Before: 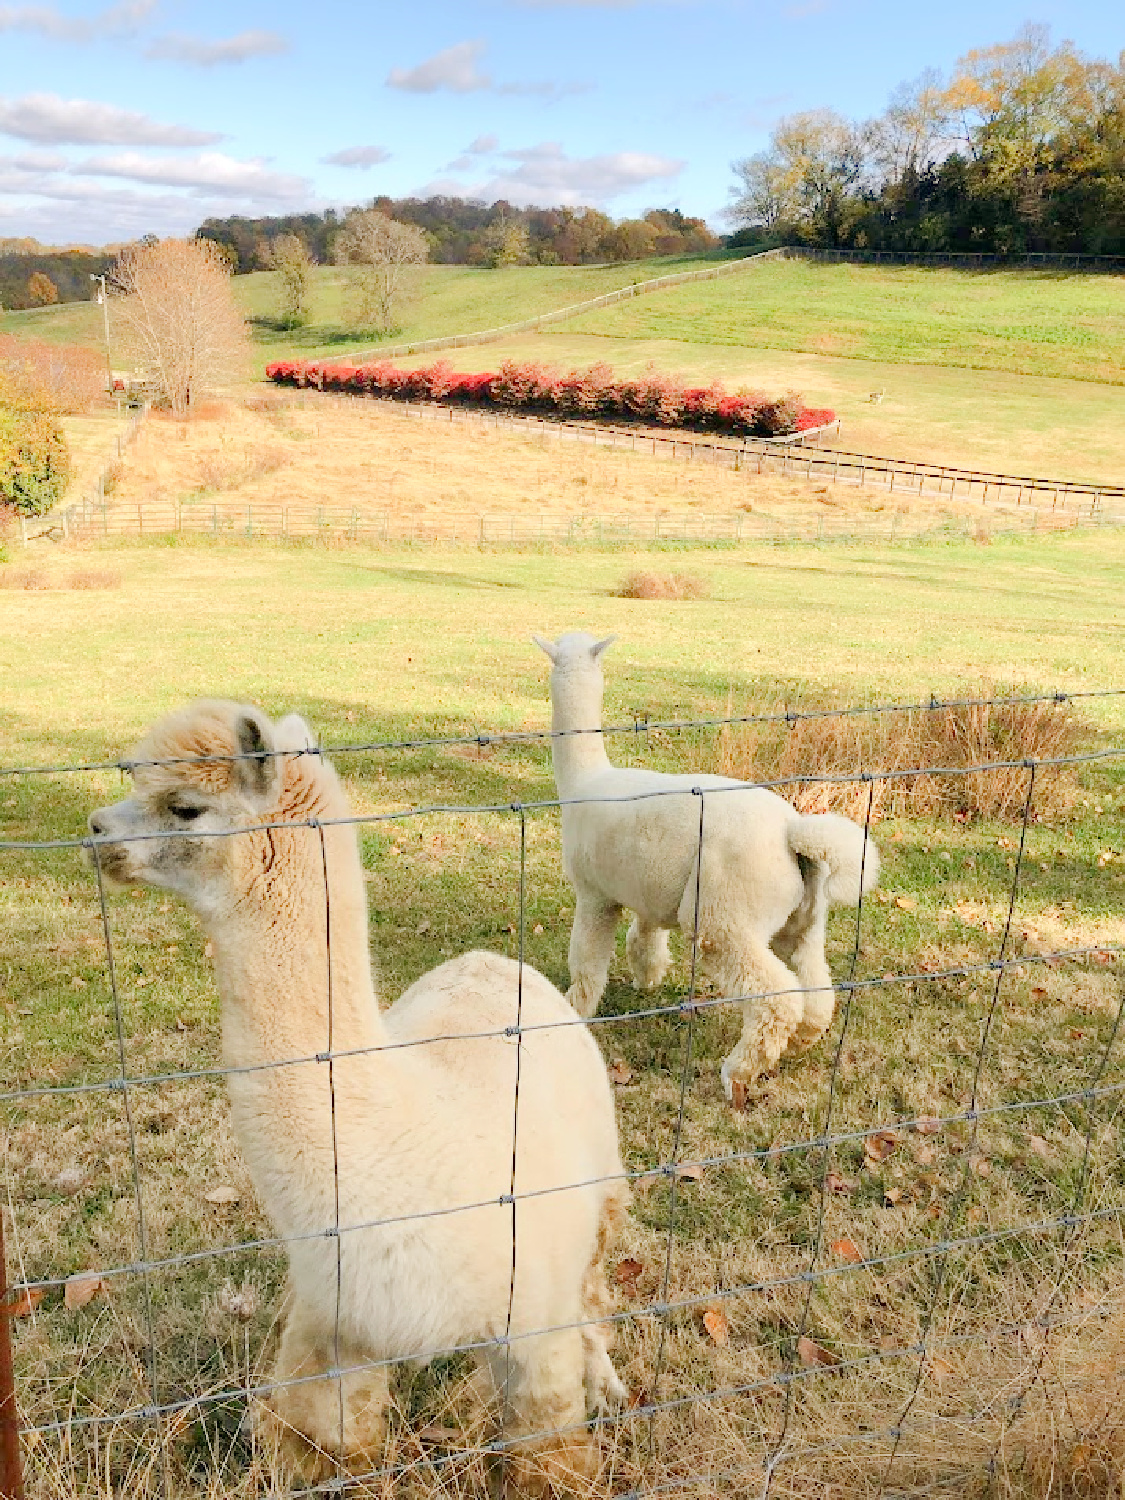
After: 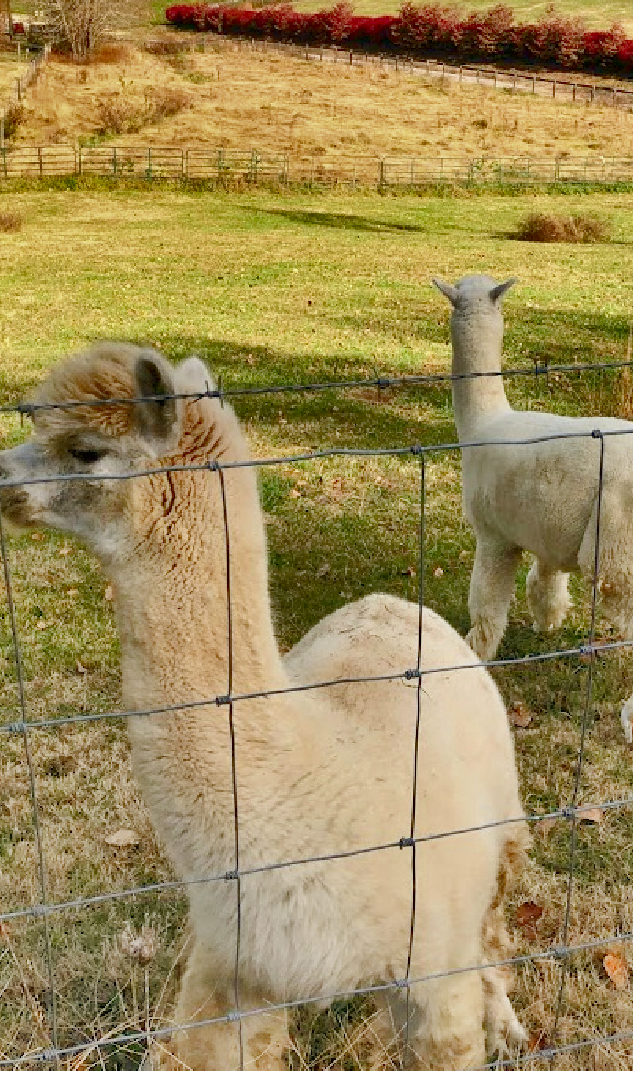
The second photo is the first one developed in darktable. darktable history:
crop: left 8.966%, top 23.852%, right 34.699%, bottom 4.703%
shadows and highlights: shadows 20.91, highlights -82.73, soften with gaussian
